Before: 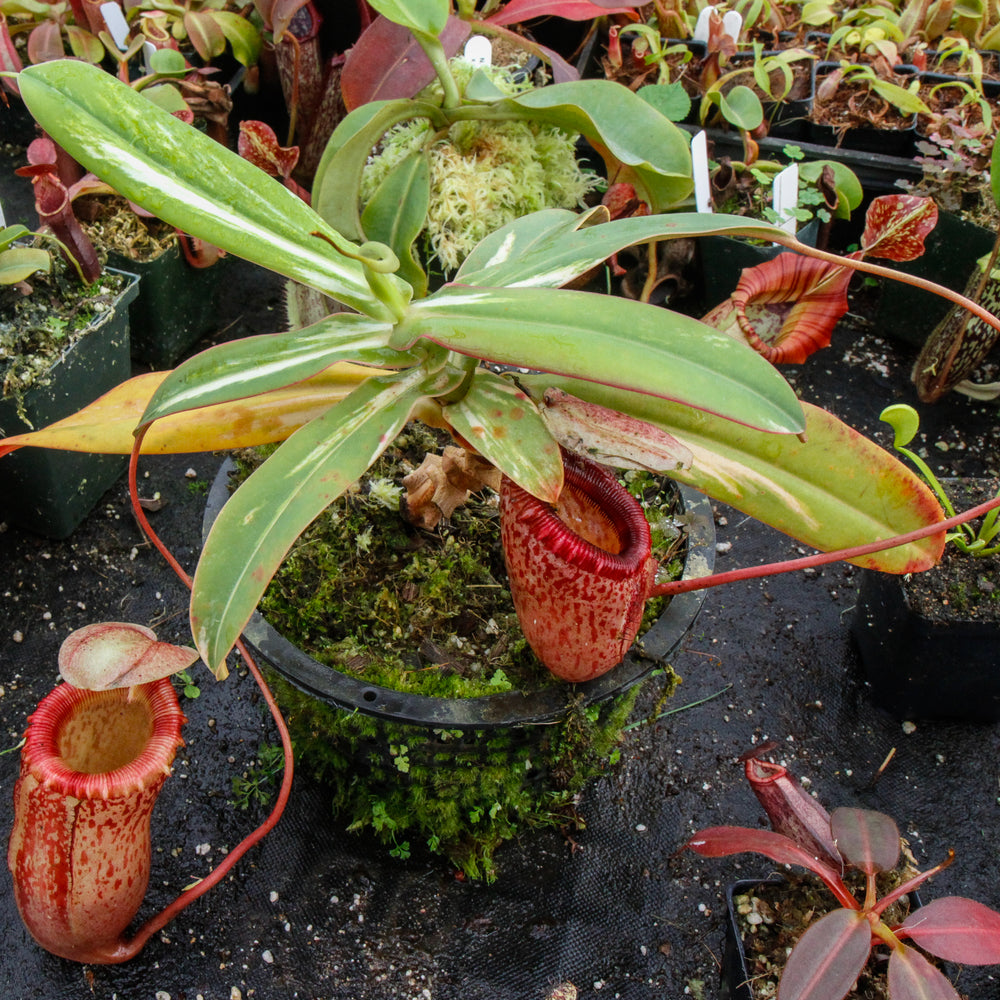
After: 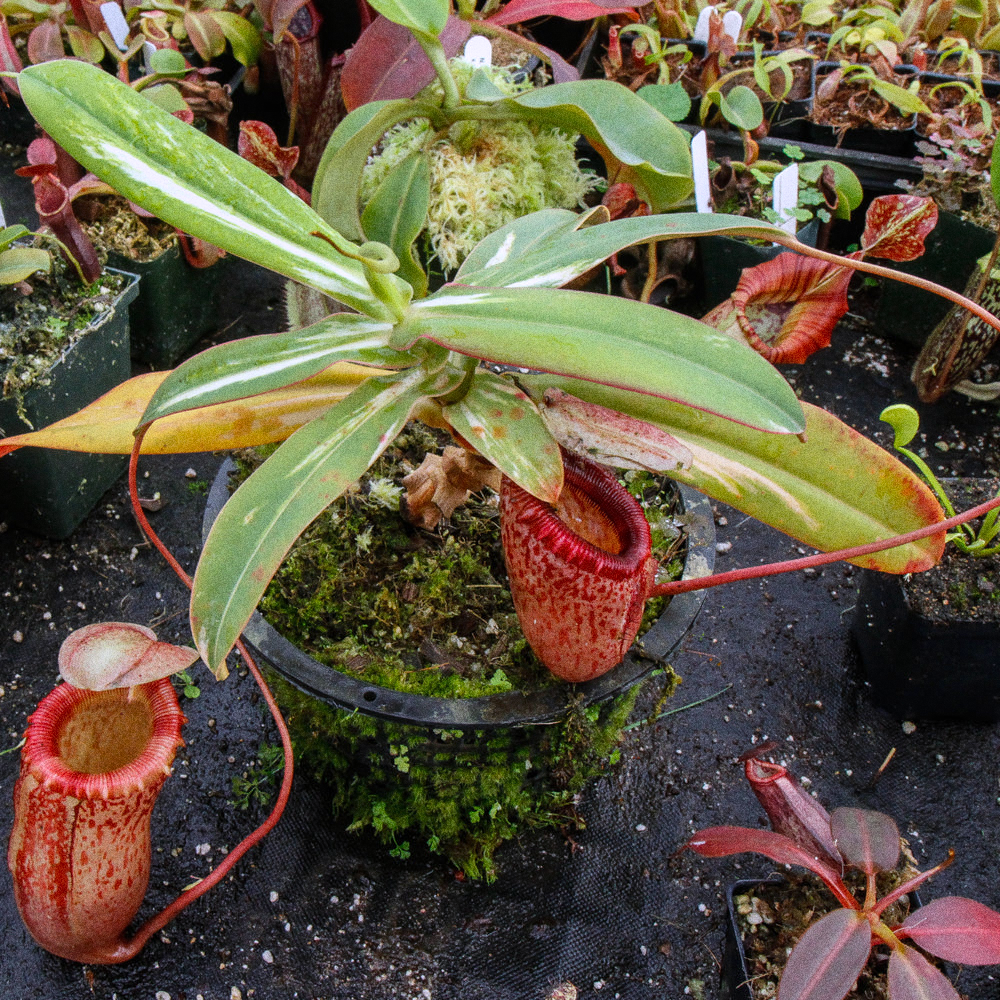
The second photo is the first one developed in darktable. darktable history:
grain: coarseness 0.09 ISO, strength 40%
white balance: red 1.004, blue 1.096
